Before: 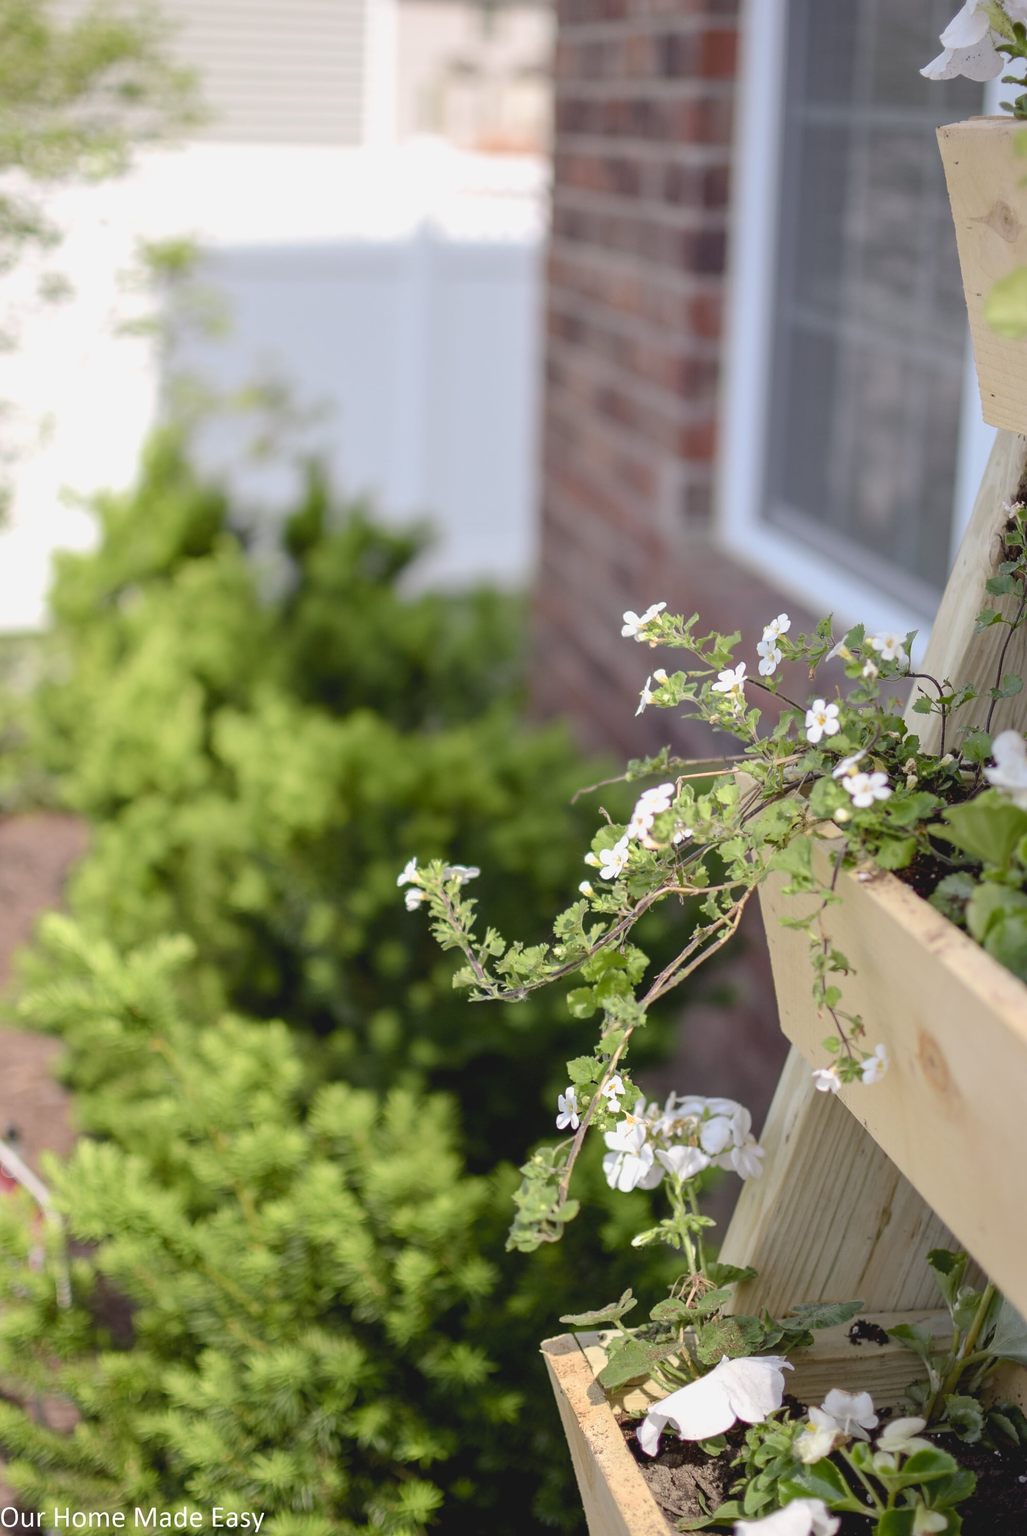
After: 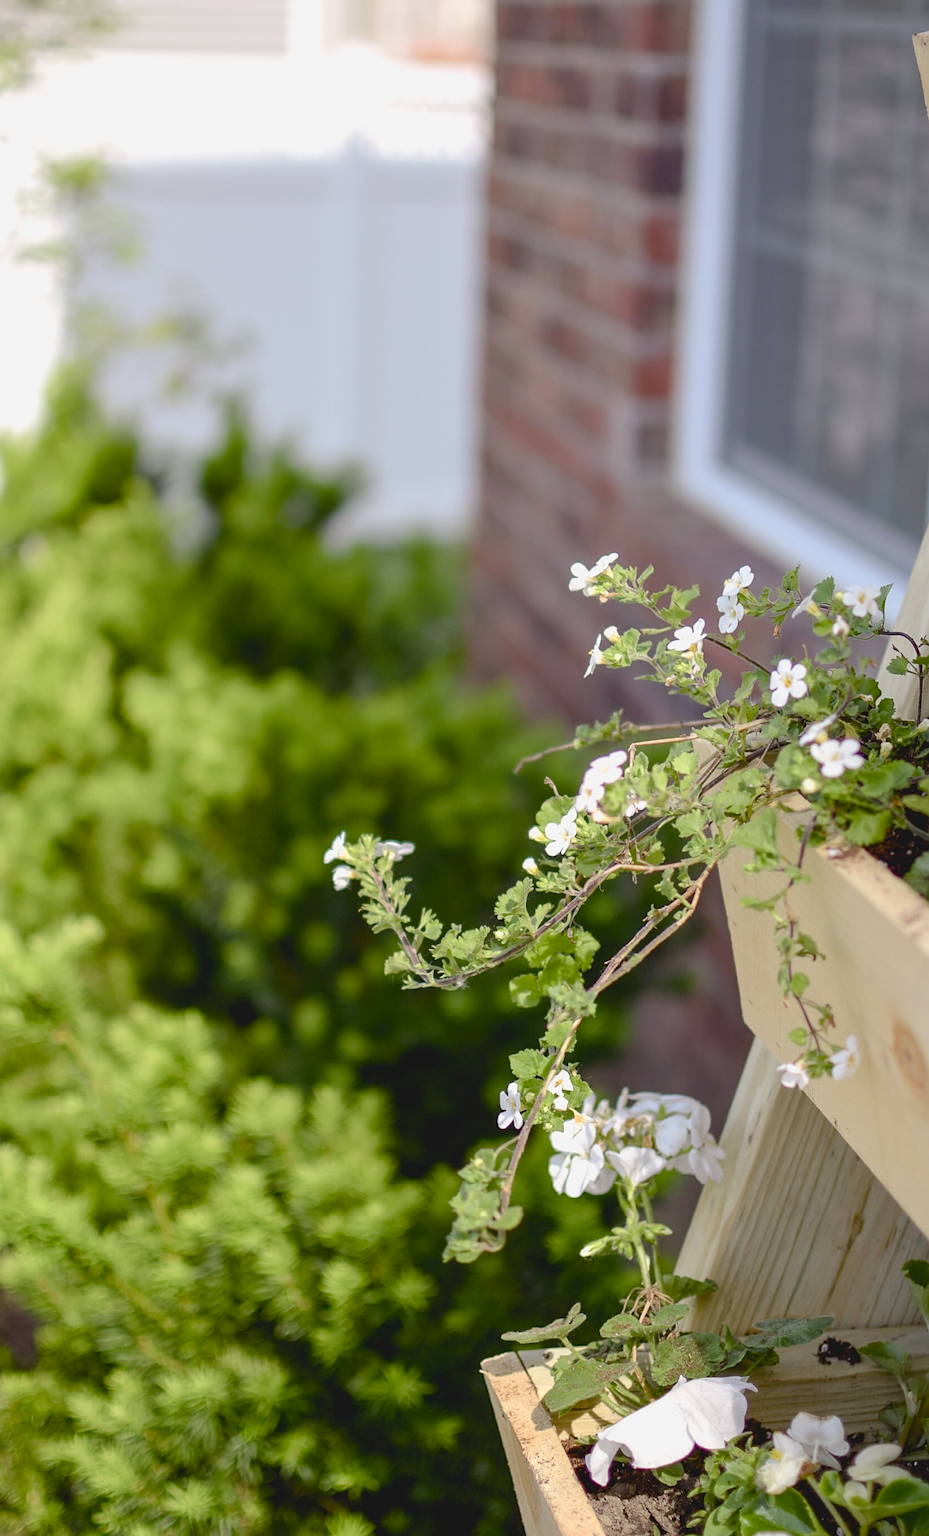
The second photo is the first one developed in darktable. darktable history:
sharpen: amount 0.2
color balance rgb: perceptual saturation grading › global saturation 20%, perceptual saturation grading › highlights -25%, perceptual saturation grading › shadows 25%
crop: left 9.807%, top 6.259%, right 7.334%, bottom 2.177%
